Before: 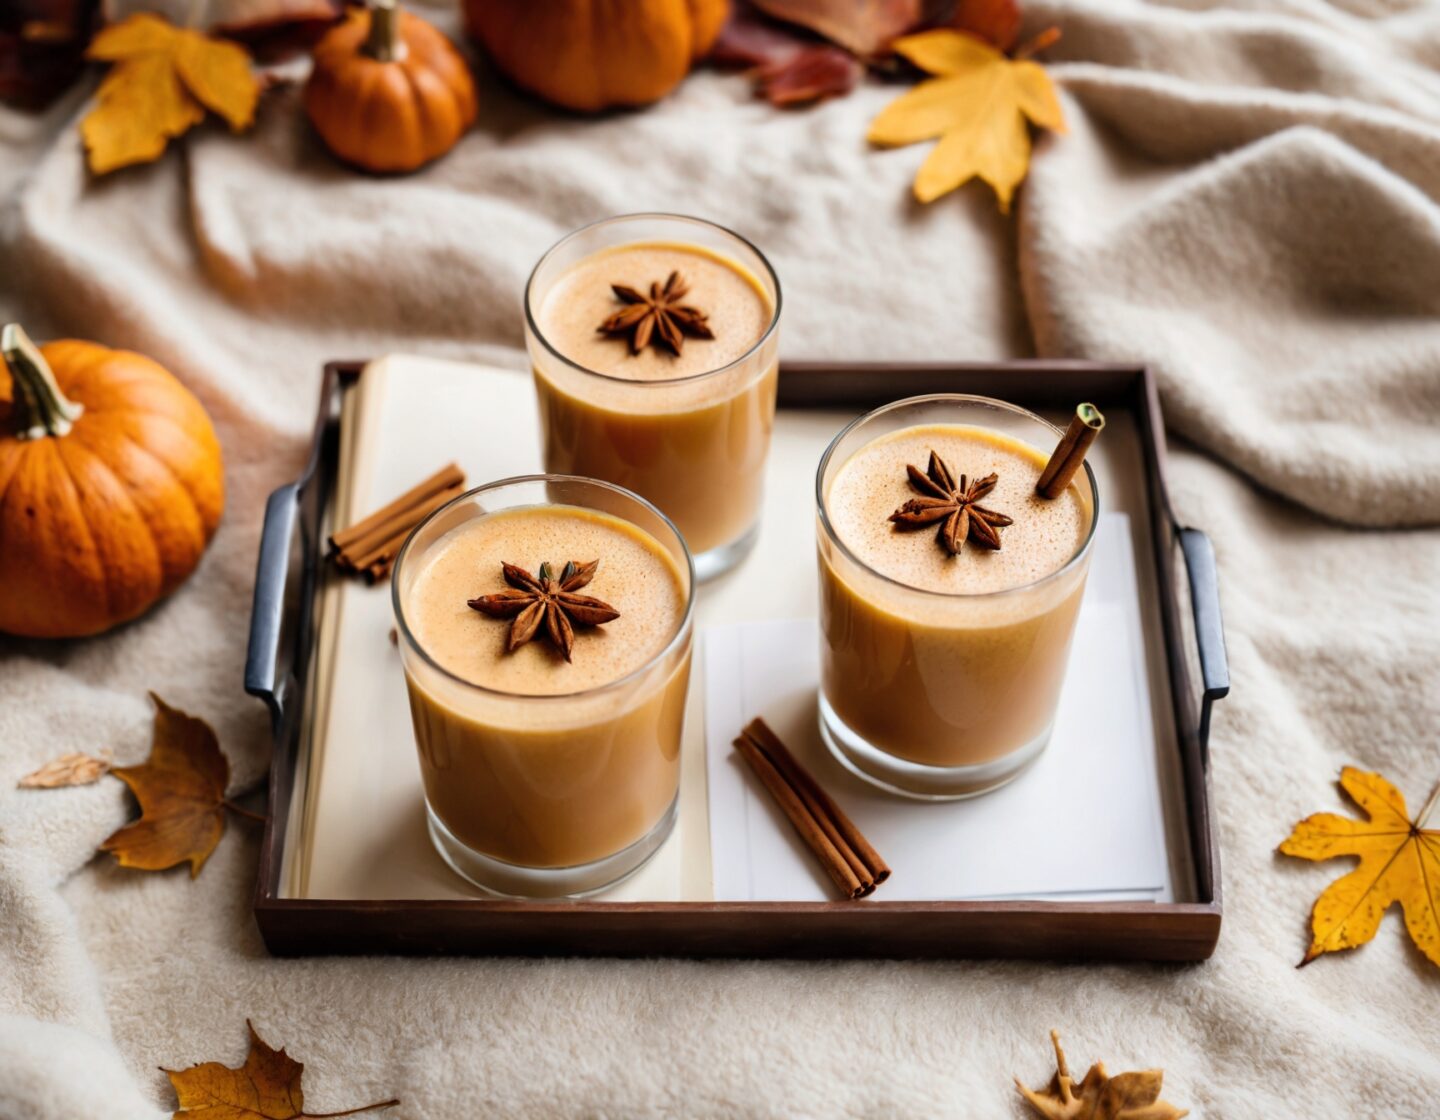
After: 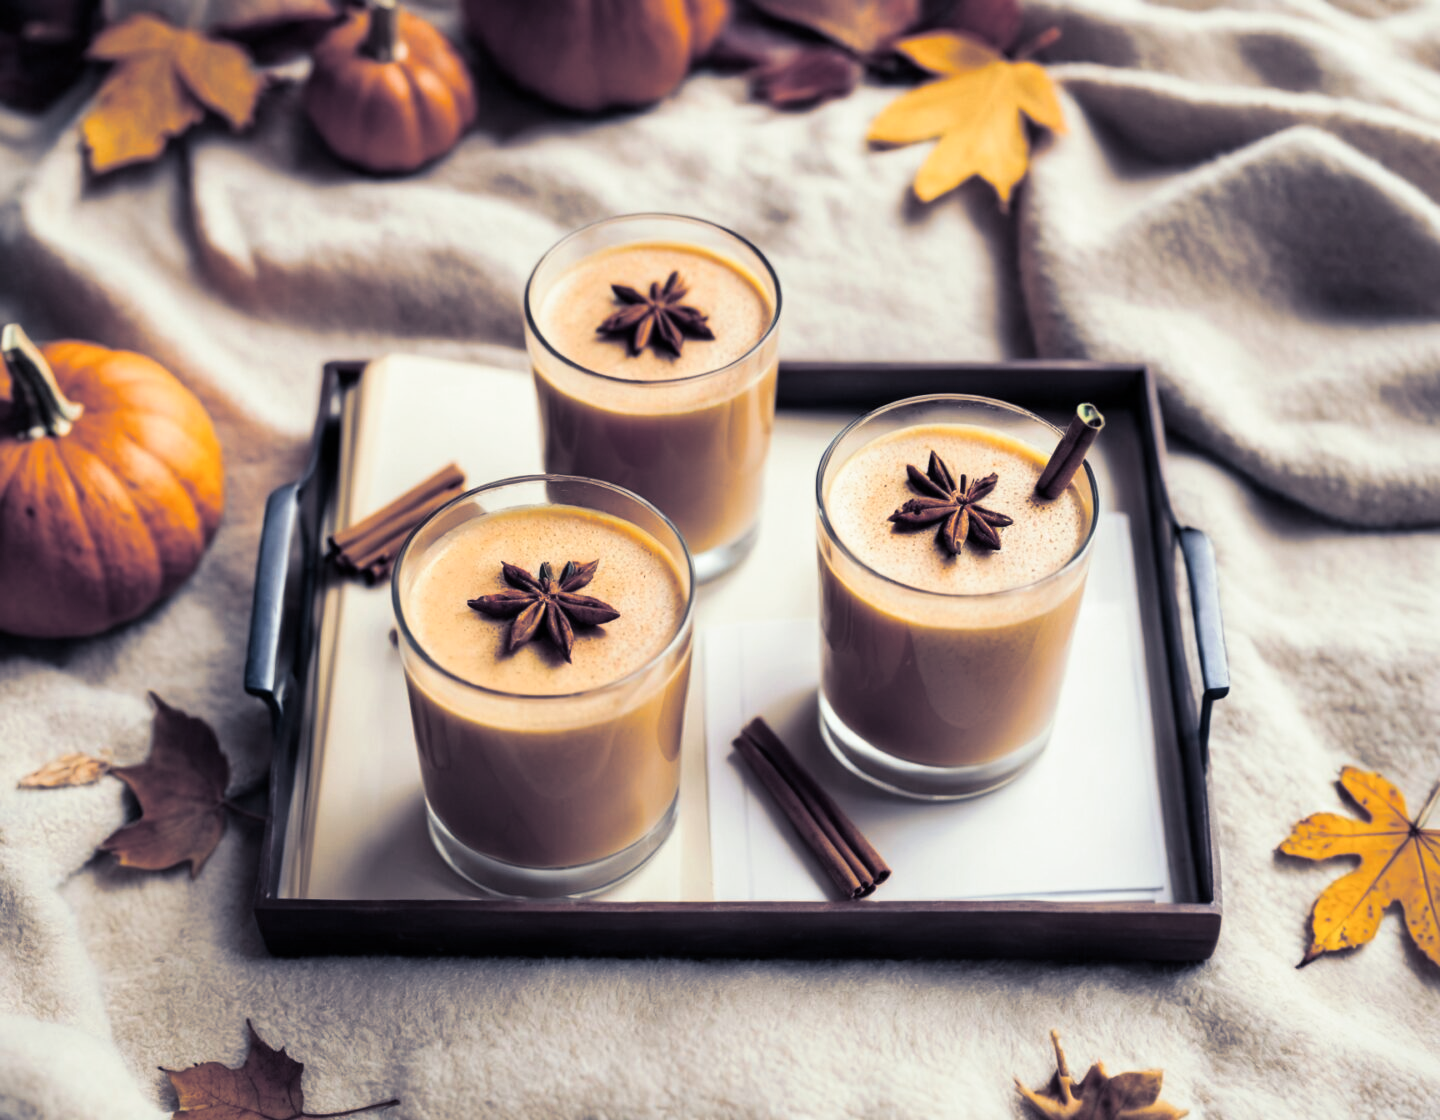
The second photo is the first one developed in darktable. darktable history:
split-toning: shadows › hue 230.4°
shadows and highlights: shadows 0, highlights 40
